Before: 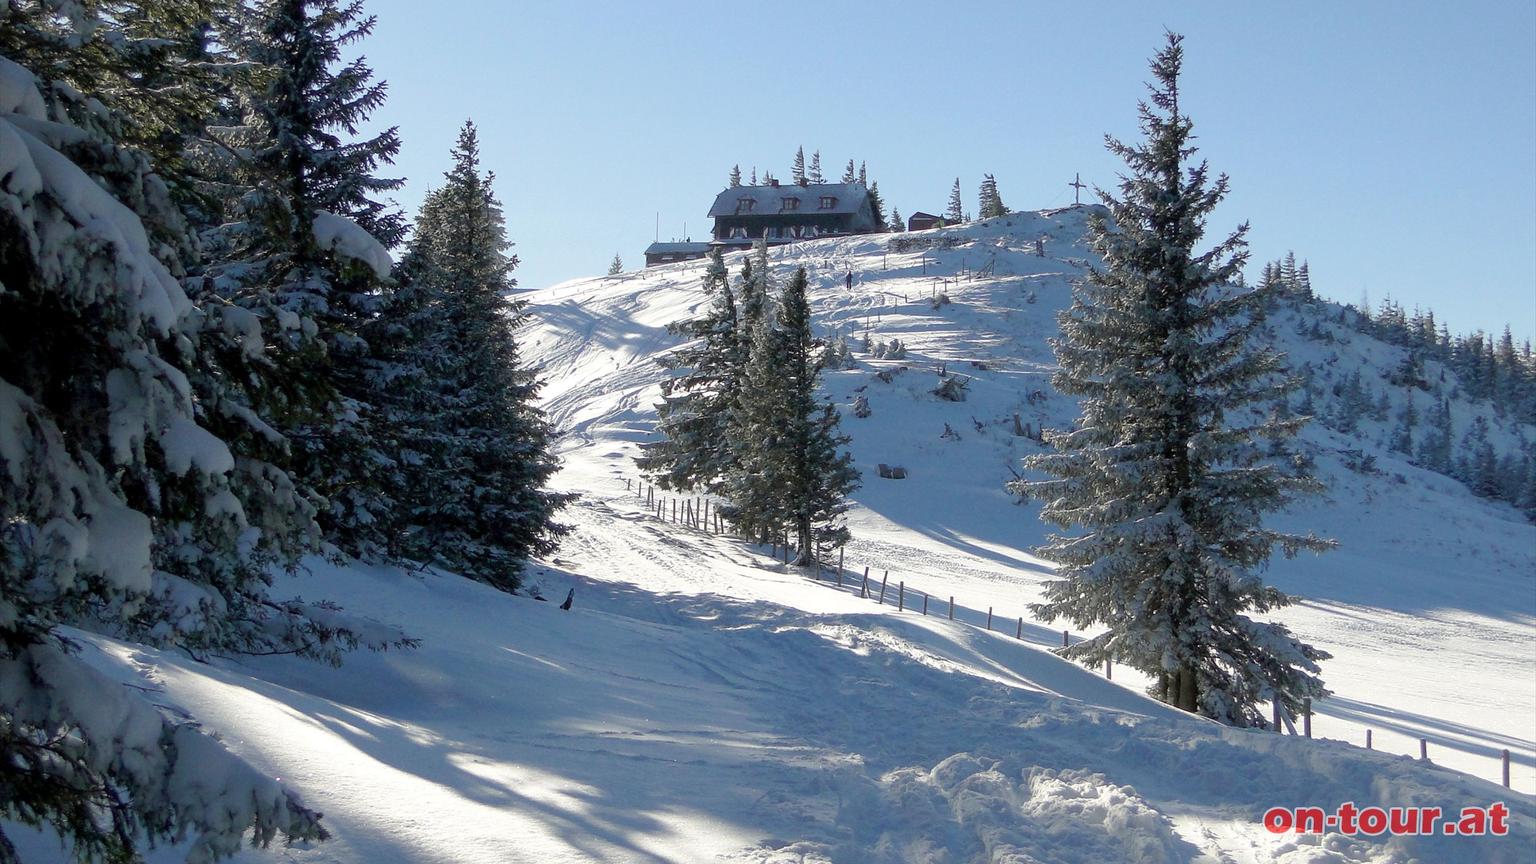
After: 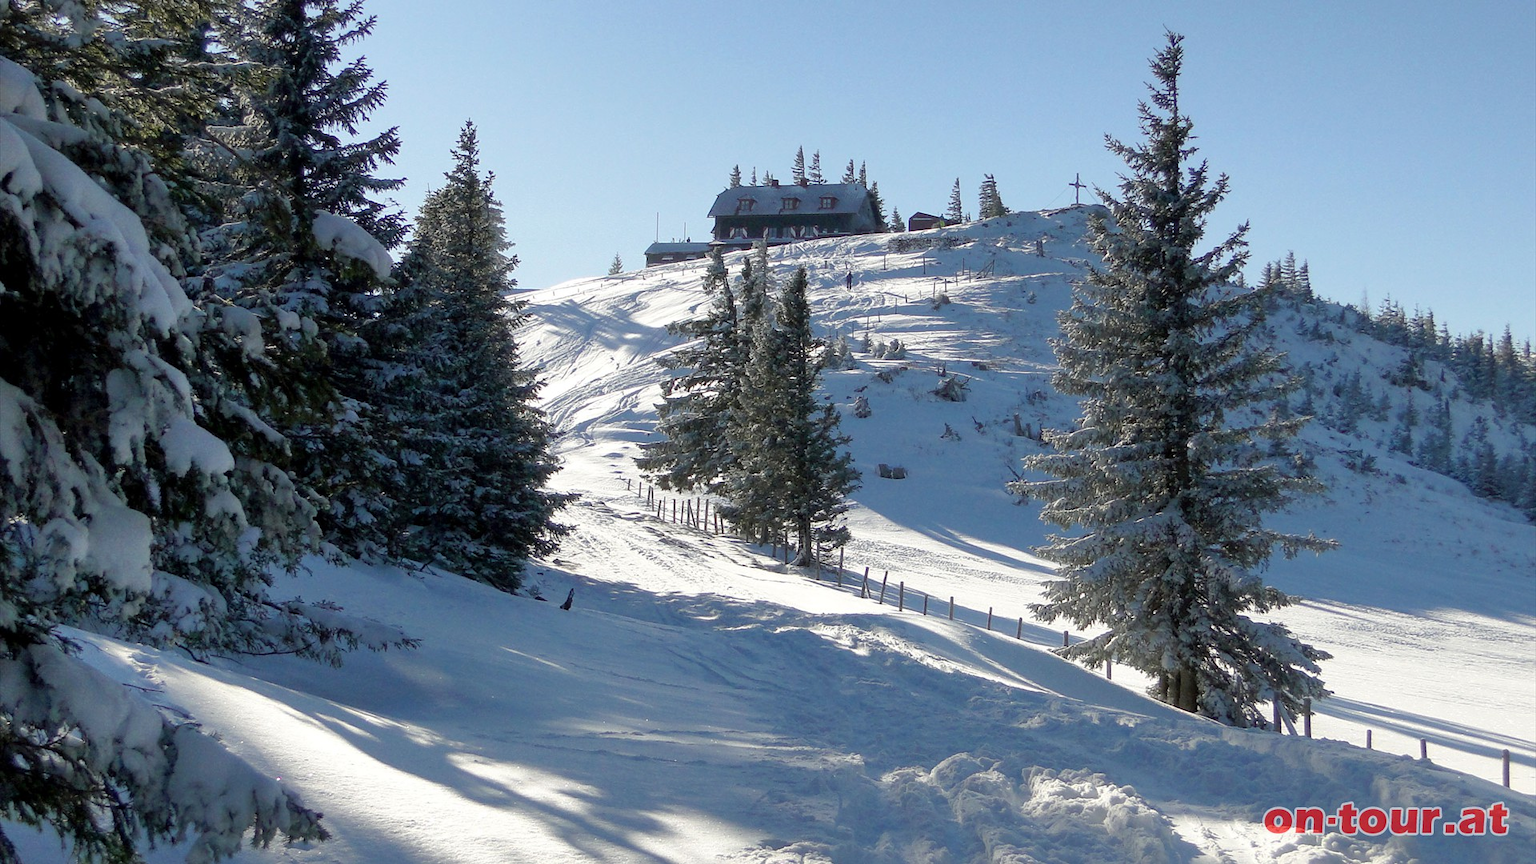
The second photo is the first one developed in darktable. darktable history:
shadows and highlights: radius 264.9, soften with gaussian
